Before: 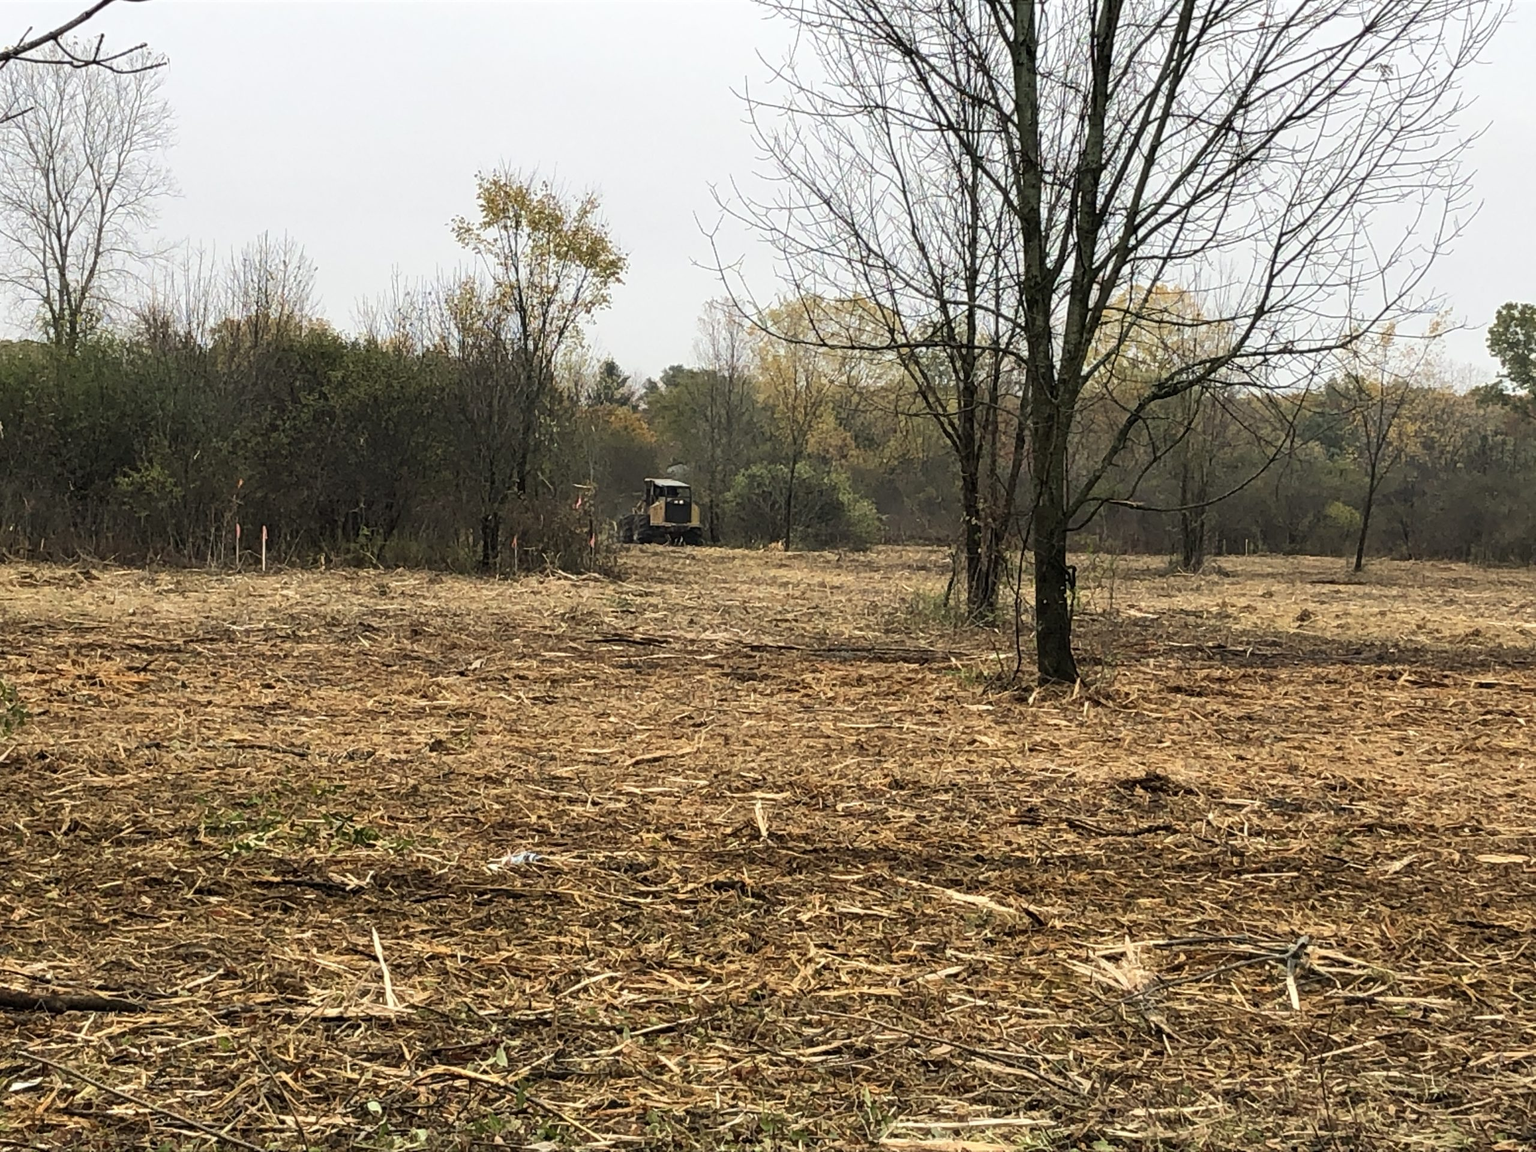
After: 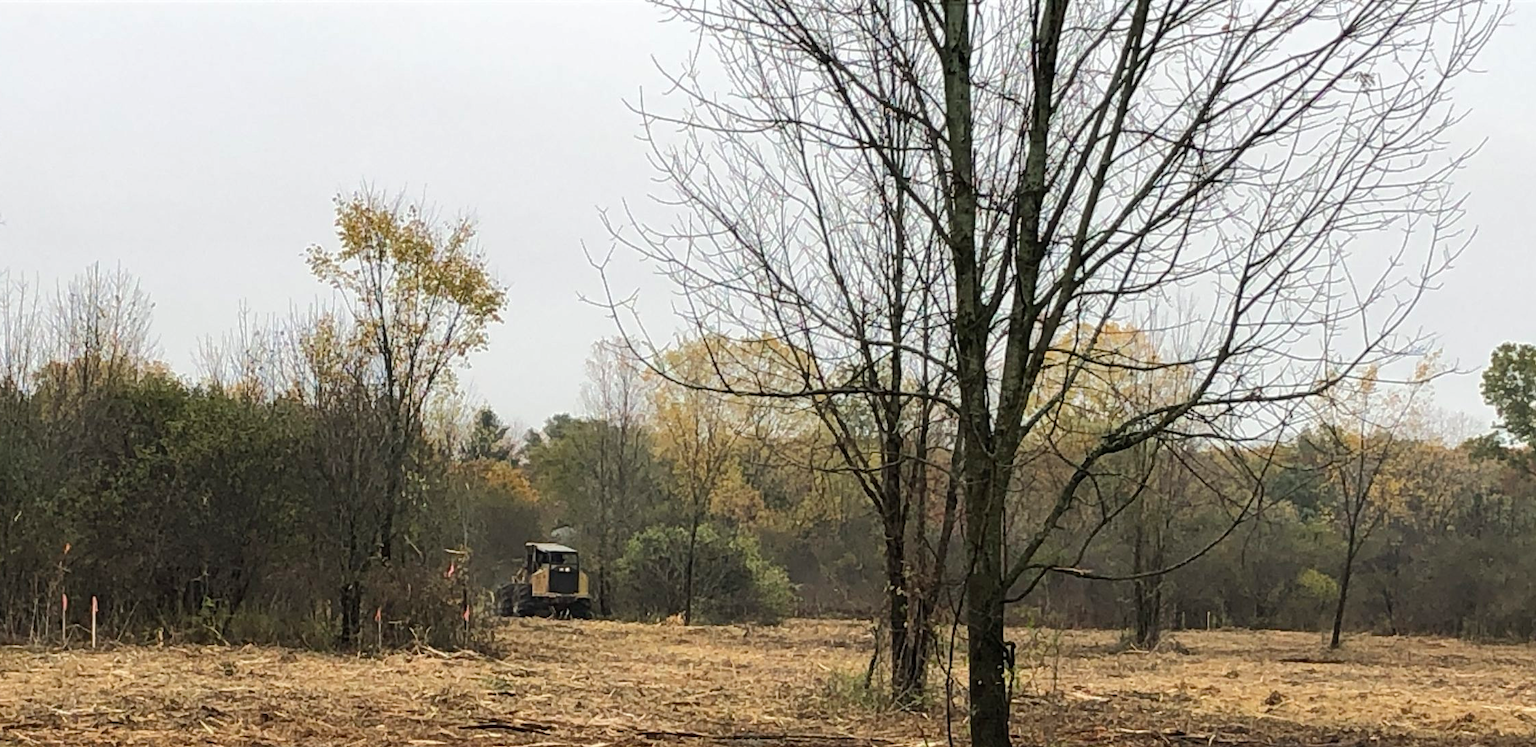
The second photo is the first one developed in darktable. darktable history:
base curve: curves: ch0 [(0, 0) (0.235, 0.266) (0.503, 0.496) (0.786, 0.72) (1, 1)]
crop and rotate: left 11.812%, bottom 42.776%
